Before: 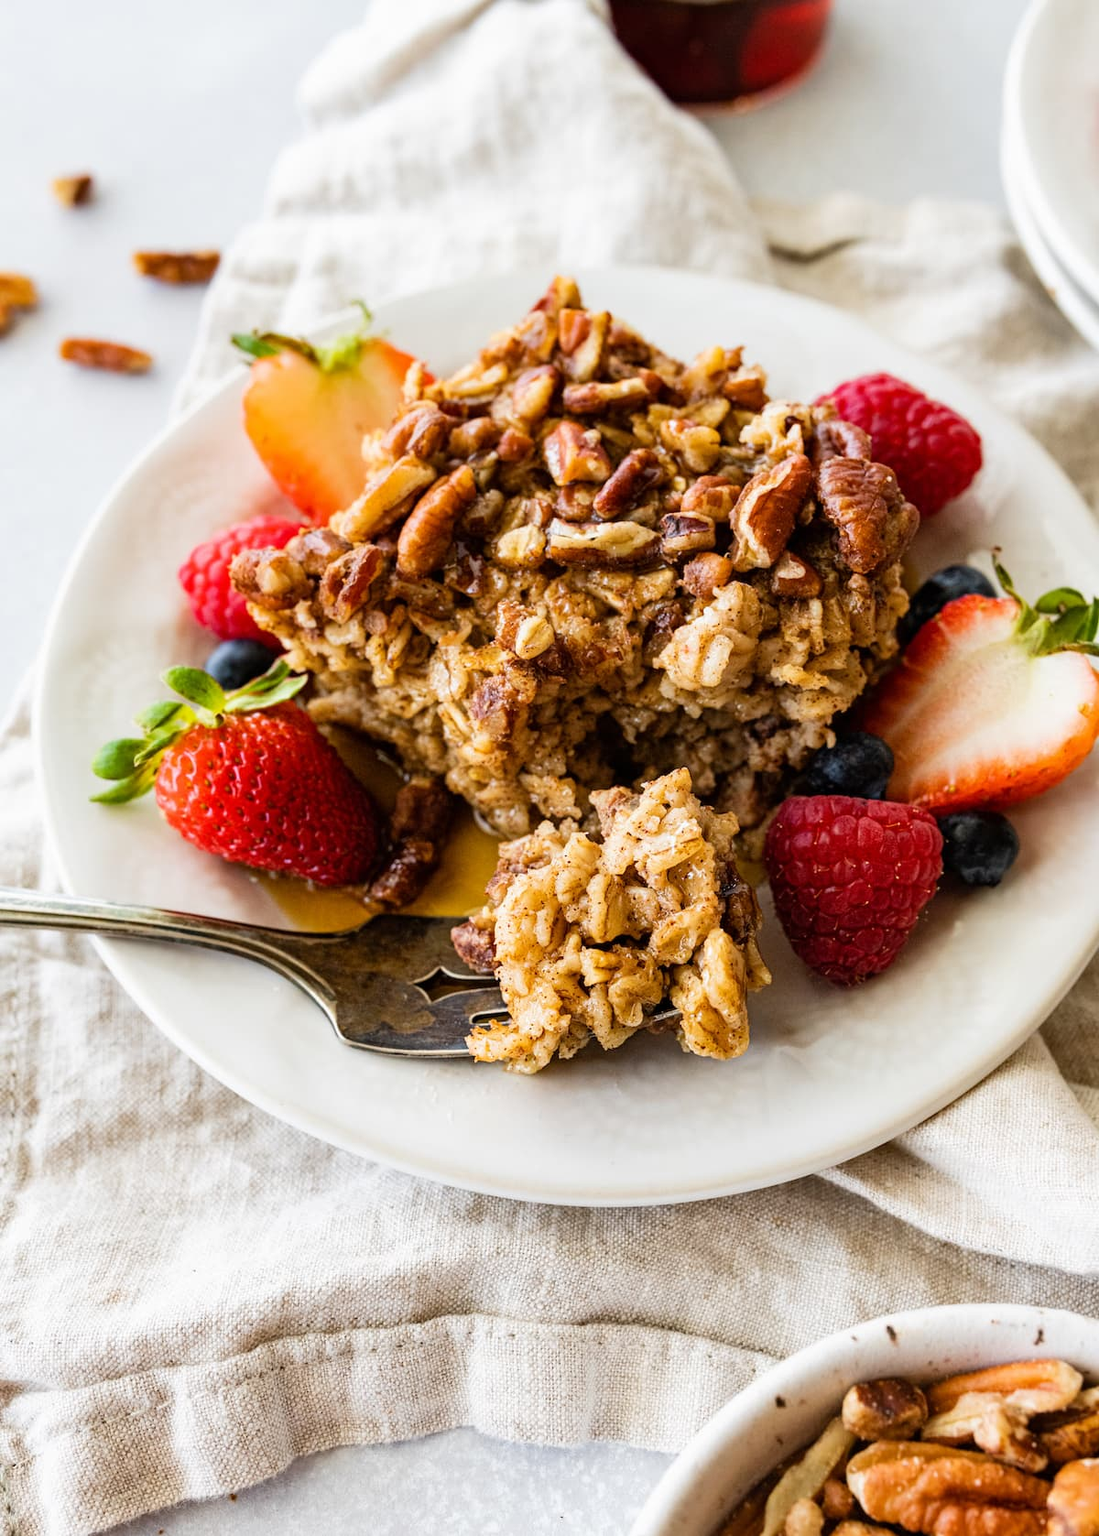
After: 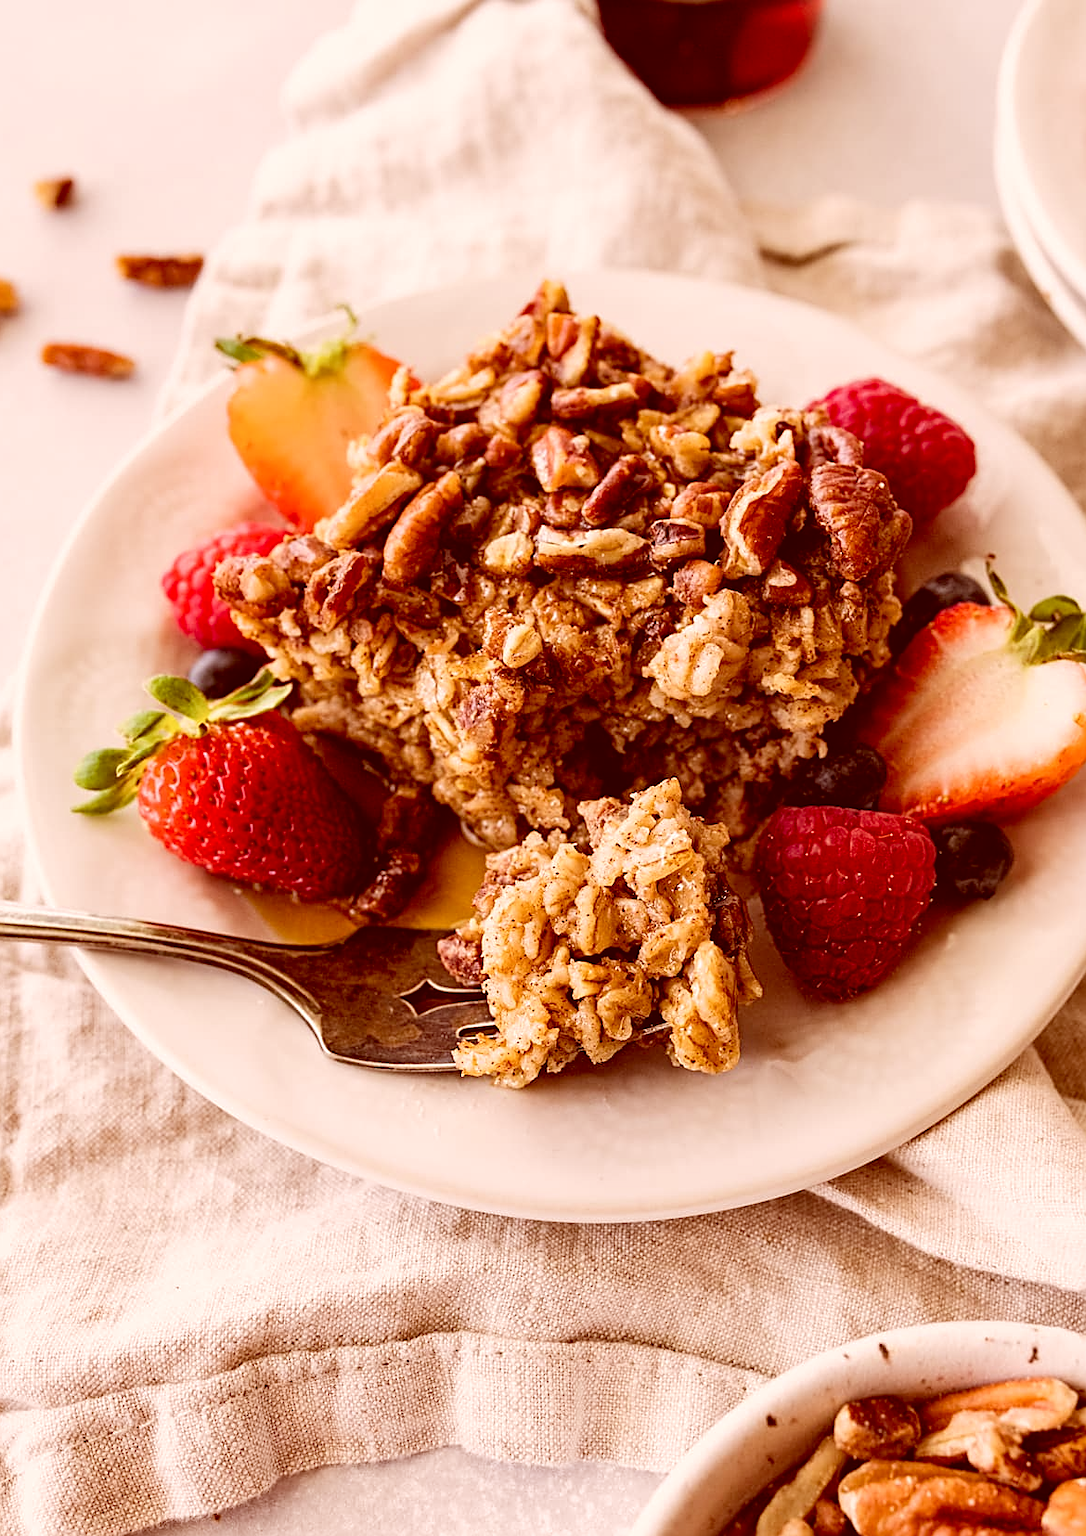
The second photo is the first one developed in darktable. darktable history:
crop and rotate: left 1.774%, right 0.633%, bottom 1.28%
sharpen: on, module defaults
color correction: highlights a* 9.03, highlights b* 8.71, shadows a* 40, shadows b* 40, saturation 0.8
tone equalizer: -7 EV 0.13 EV, smoothing diameter 25%, edges refinement/feathering 10, preserve details guided filter
